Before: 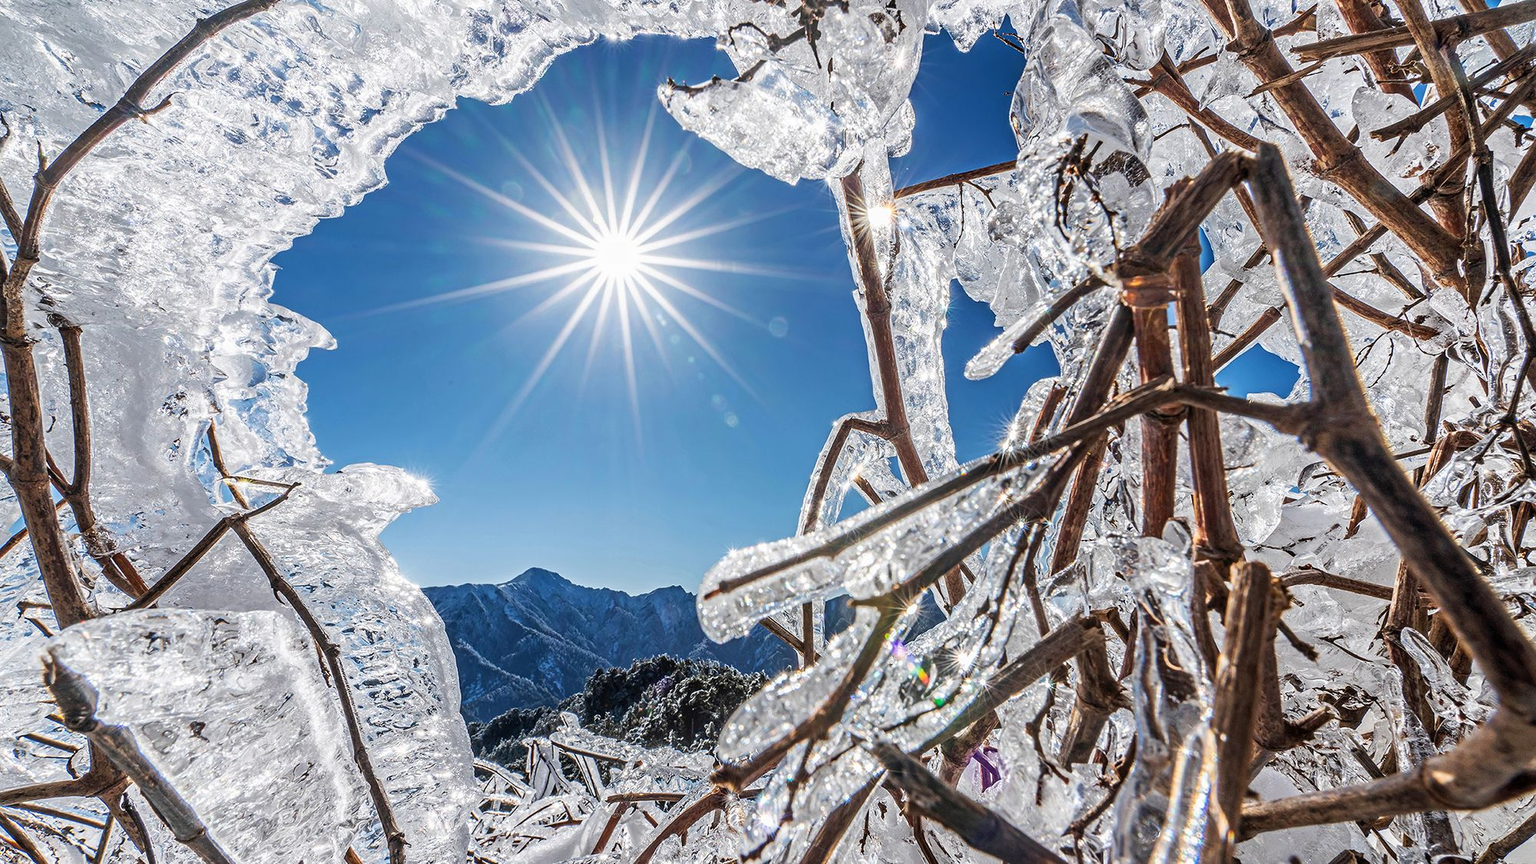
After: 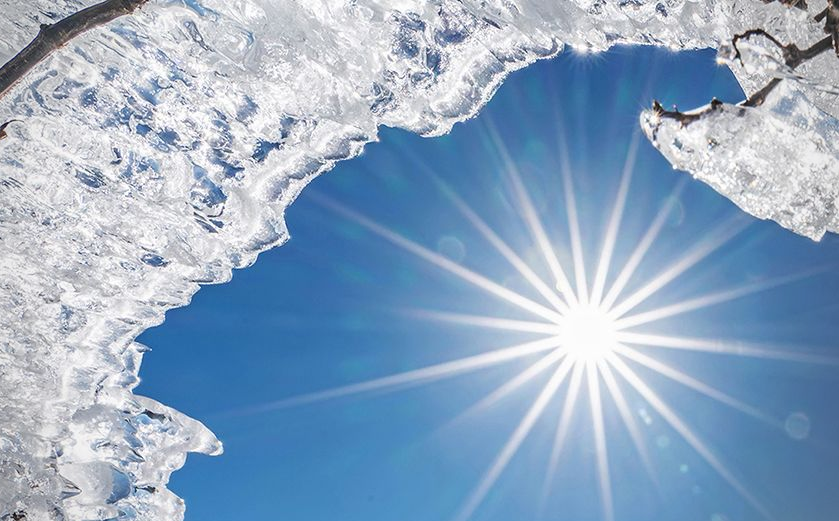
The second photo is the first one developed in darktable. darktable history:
exposure: black level correction 0.002, compensate highlight preservation false
crop and rotate: left 10.817%, top 0.062%, right 47.194%, bottom 53.626%
vignetting: fall-off radius 60.92%
